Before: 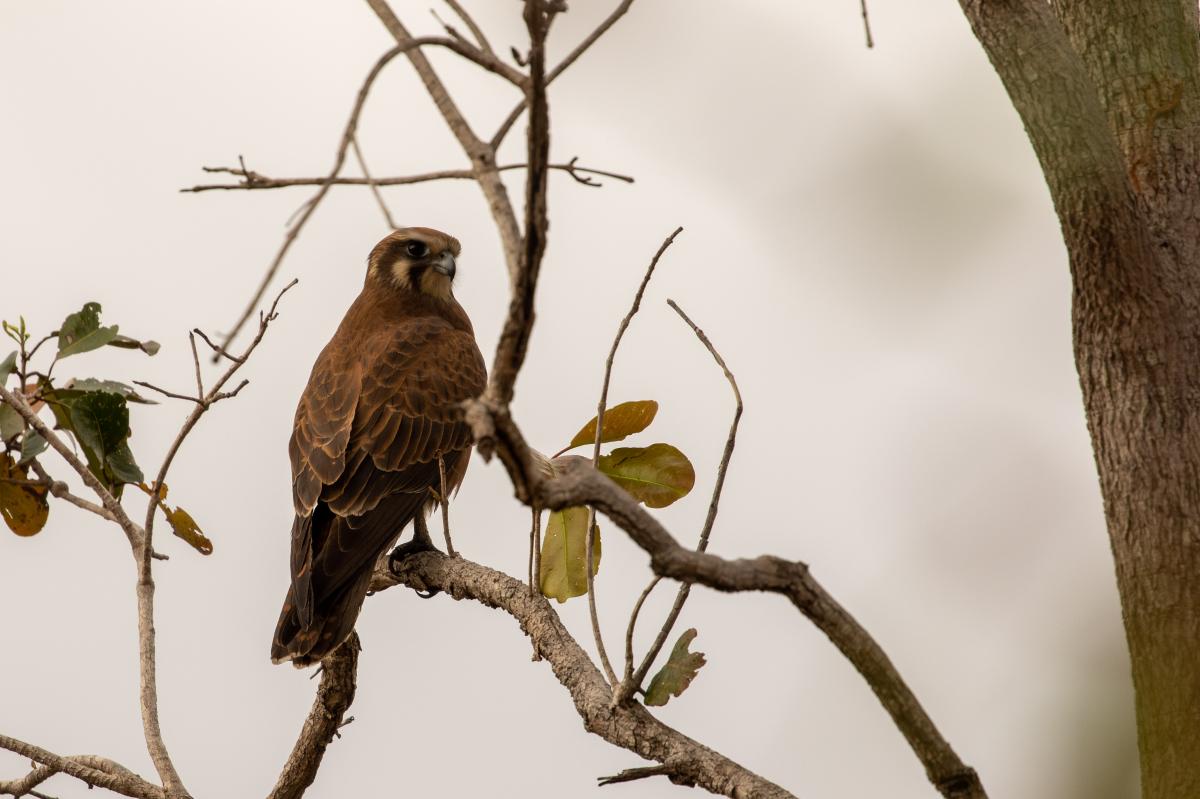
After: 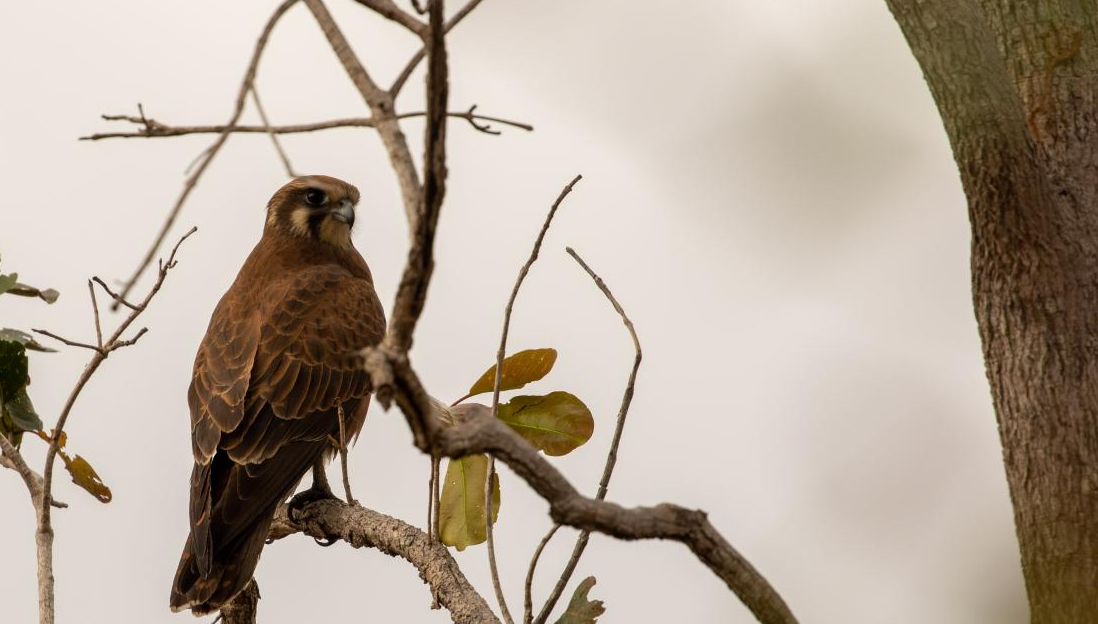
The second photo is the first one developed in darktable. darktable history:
crop: left 8.436%, top 6.617%, bottom 15.283%
